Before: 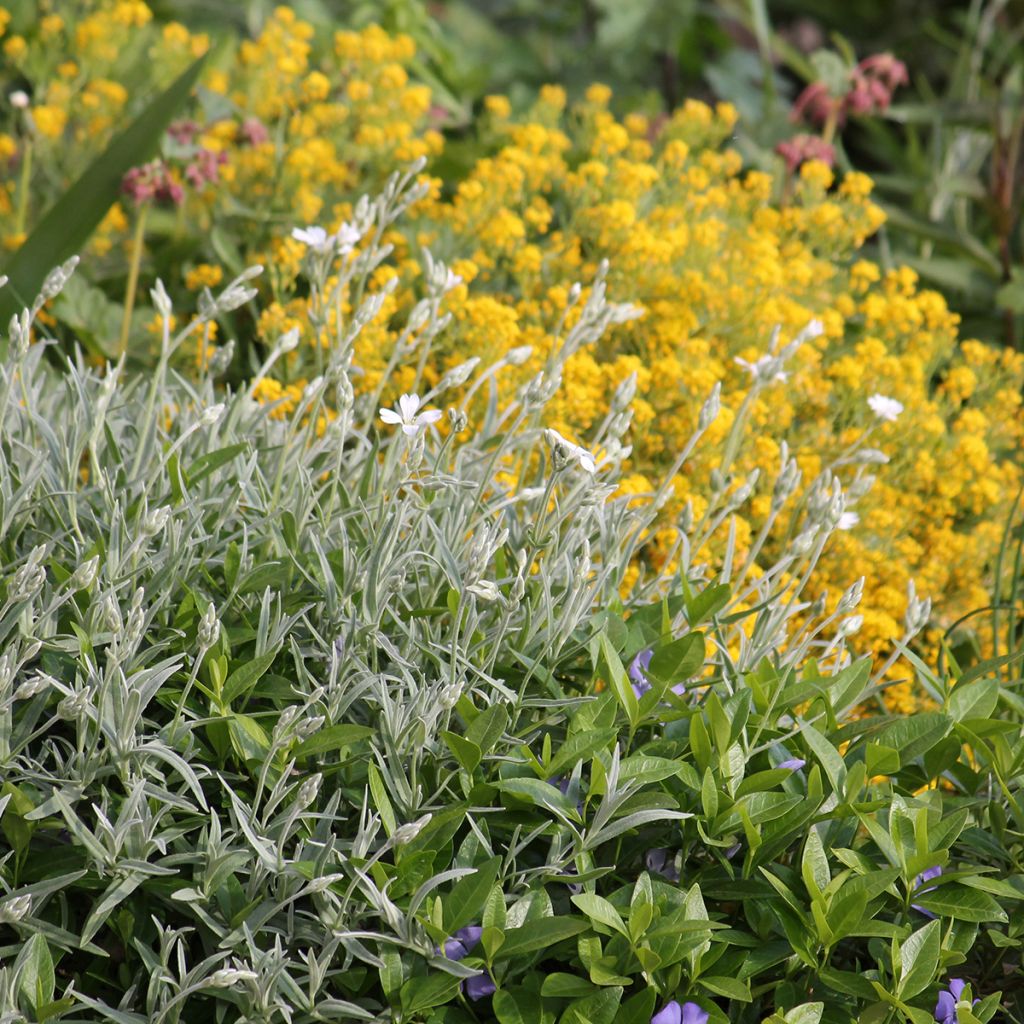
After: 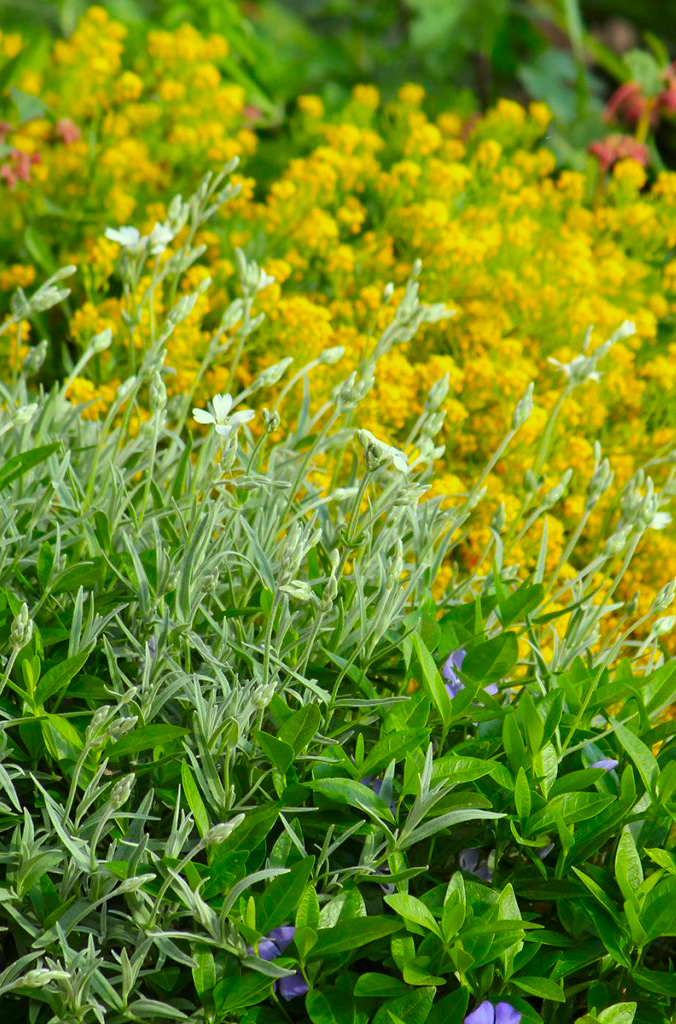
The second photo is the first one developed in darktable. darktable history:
crop and rotate: left 18.338%, right 15.598%
color correction: highlights a* -10.96, highlights b* 9.95, saturation 1.71
